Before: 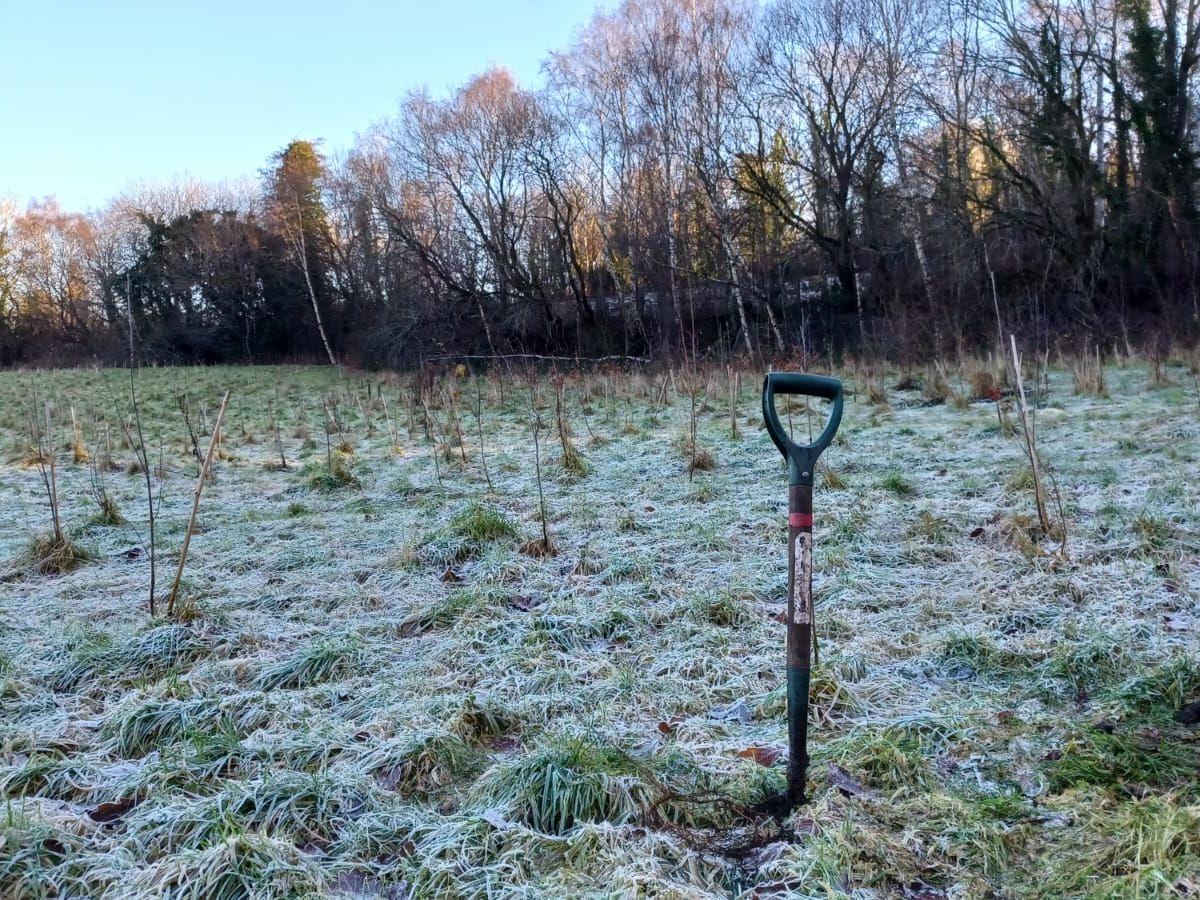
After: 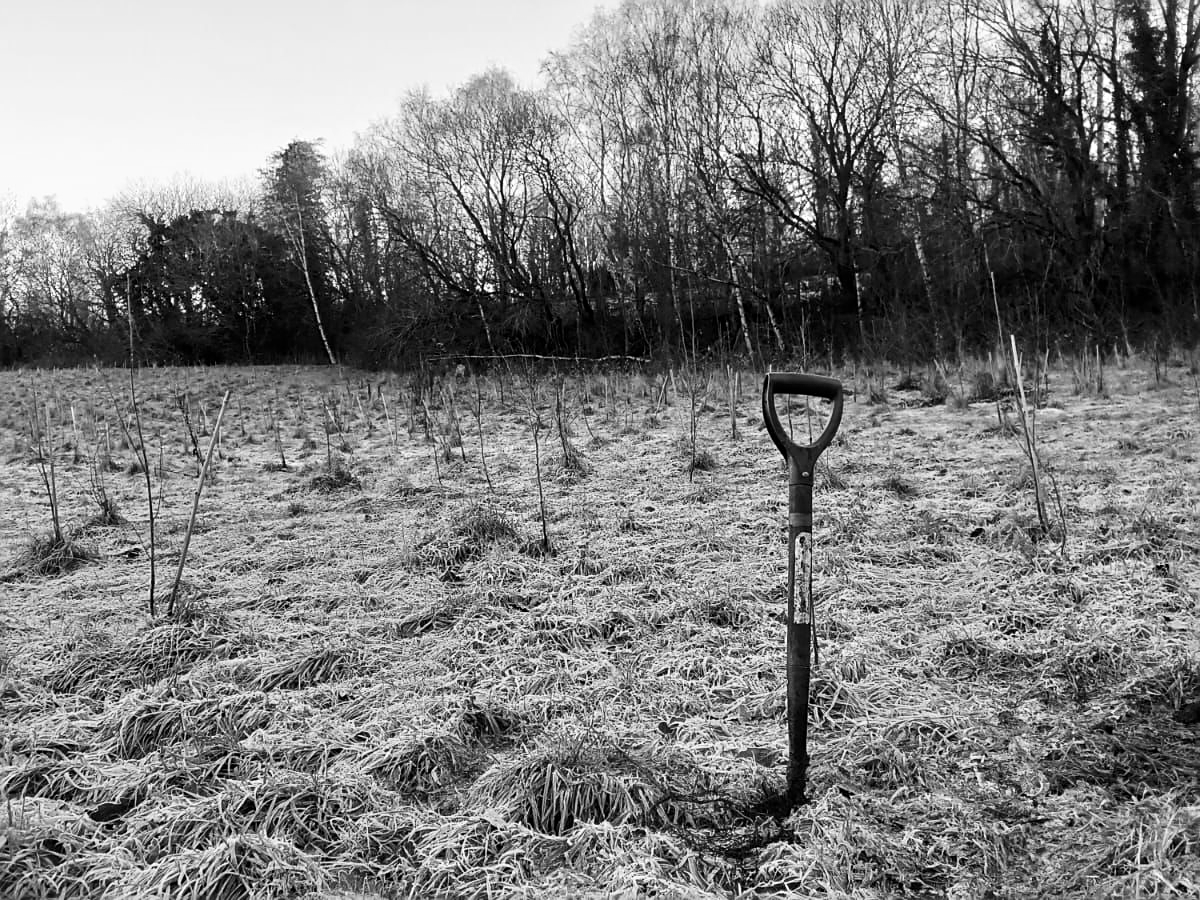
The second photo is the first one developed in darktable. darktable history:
sharpen: on, module defaults
contrast brightness saturation: contrast 0.15, brightness -0.01, saturation 0.1
monochrome: on, module defaults
